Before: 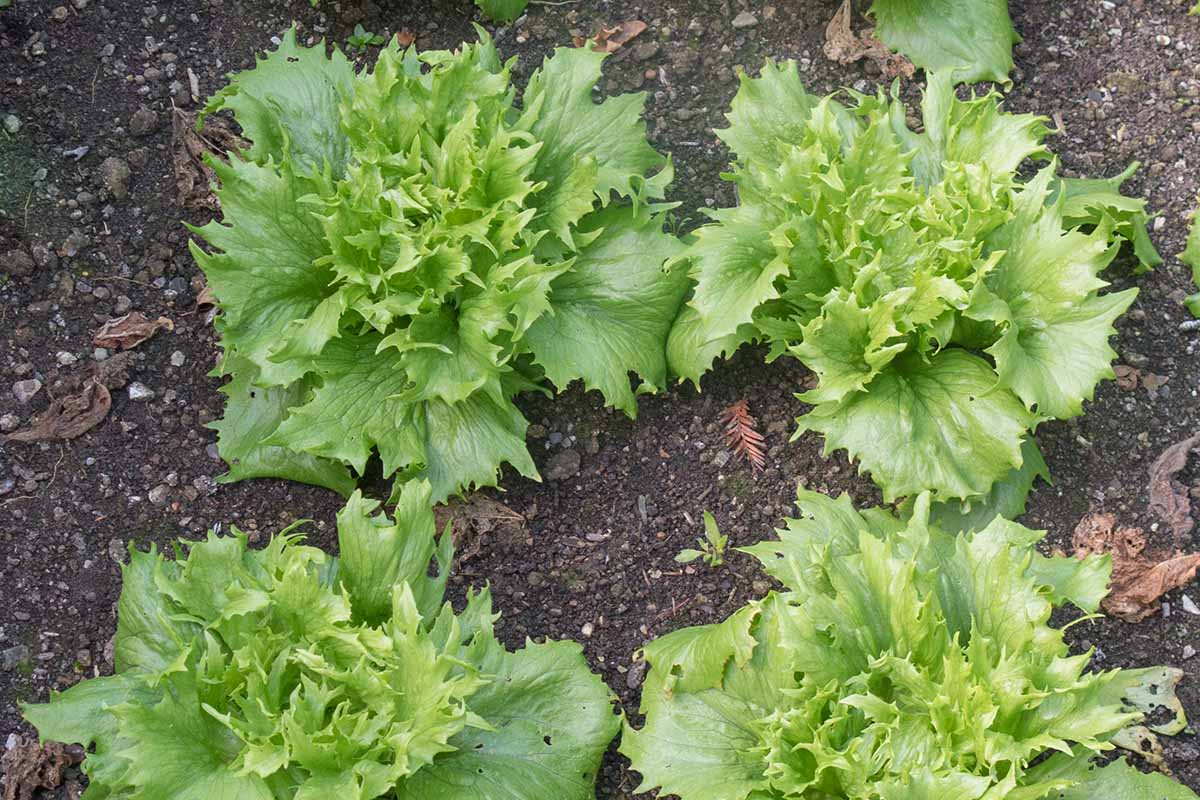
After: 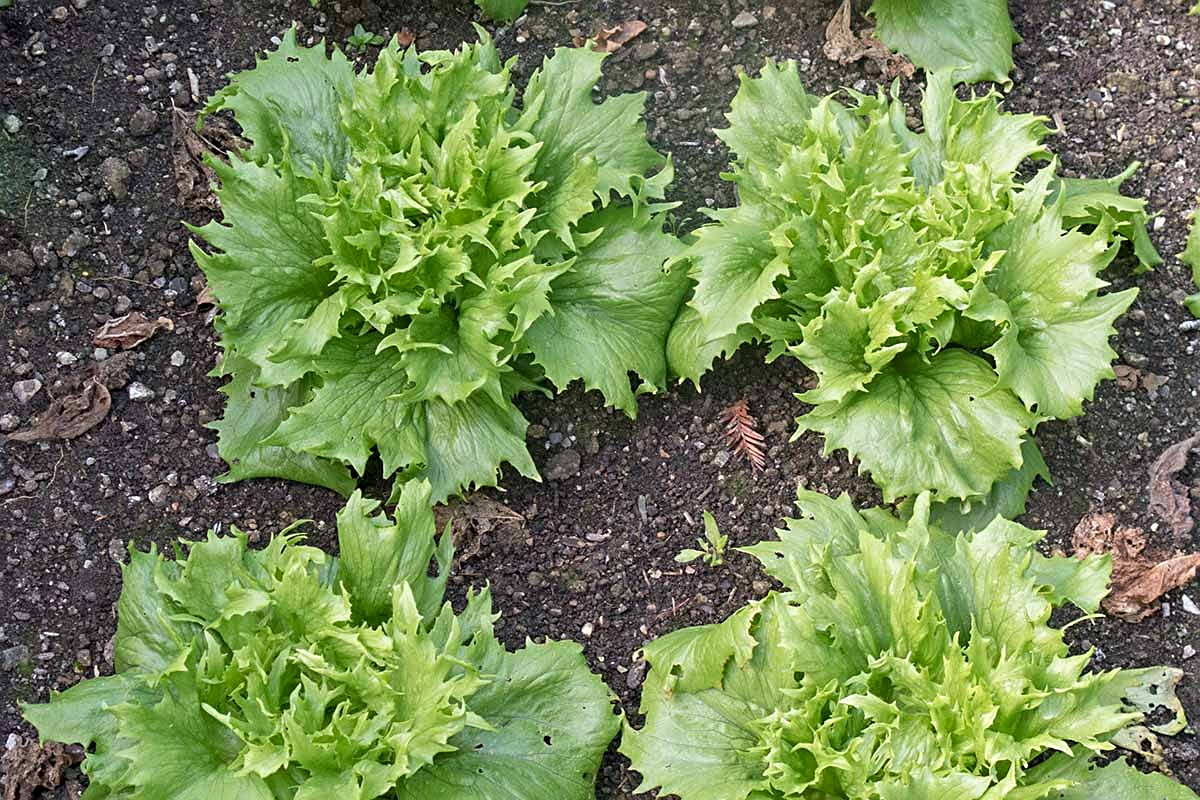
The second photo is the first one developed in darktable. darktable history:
contrast equalizer: y [[0.5, 0.5, 0.544, 0.569, 0.5, 0.5], [0.5 ×6], [0.5 ×6], [0 ×6], [0 ×6]]
sharpen: on, module defaults
